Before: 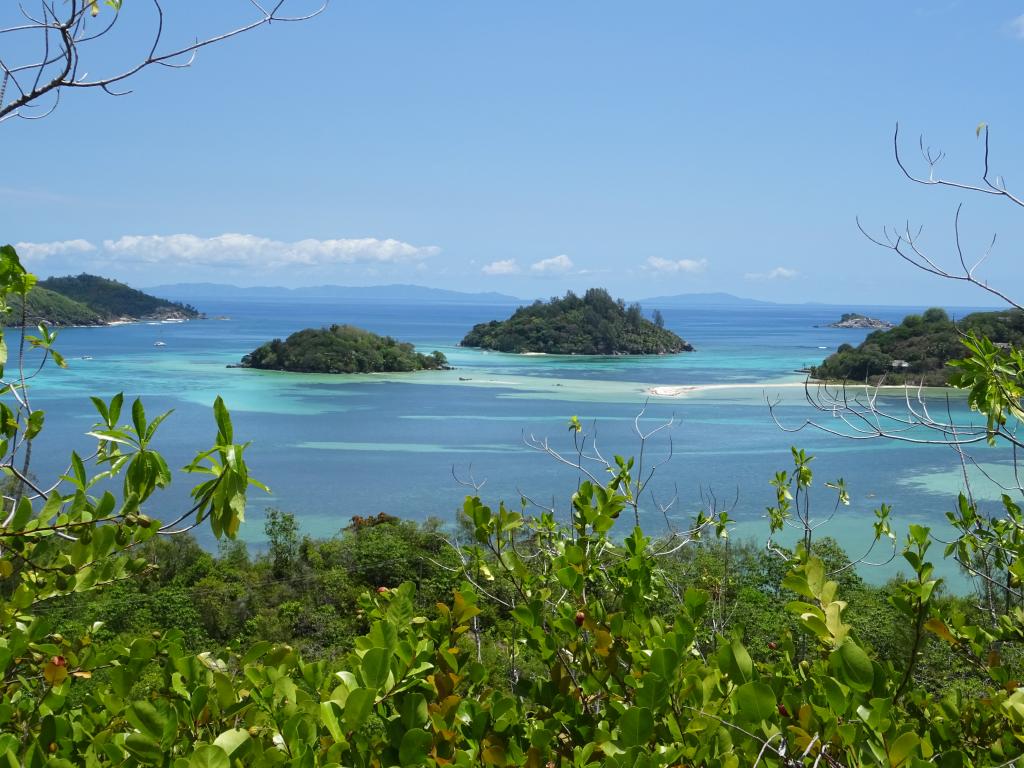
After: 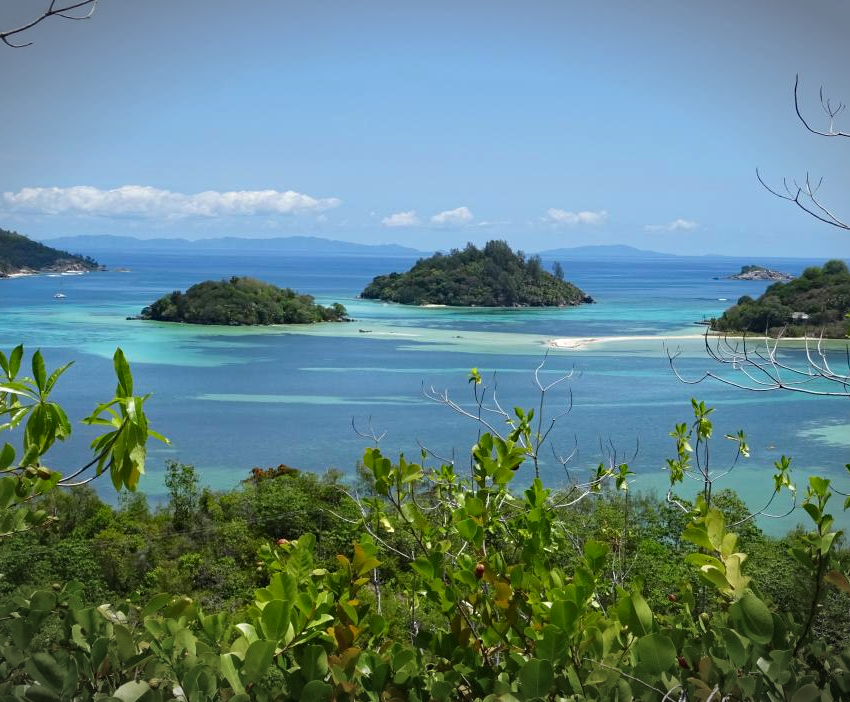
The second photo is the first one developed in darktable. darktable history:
vignetting: fall-off start 99.19%, brightness -0.524, saturation -0.519, width/height ratio 1.321
crop: left 9.809%, top 6.292%, right 7.089%, bottom 2.184%
haze removal: compatibility mode true, adaptive false
